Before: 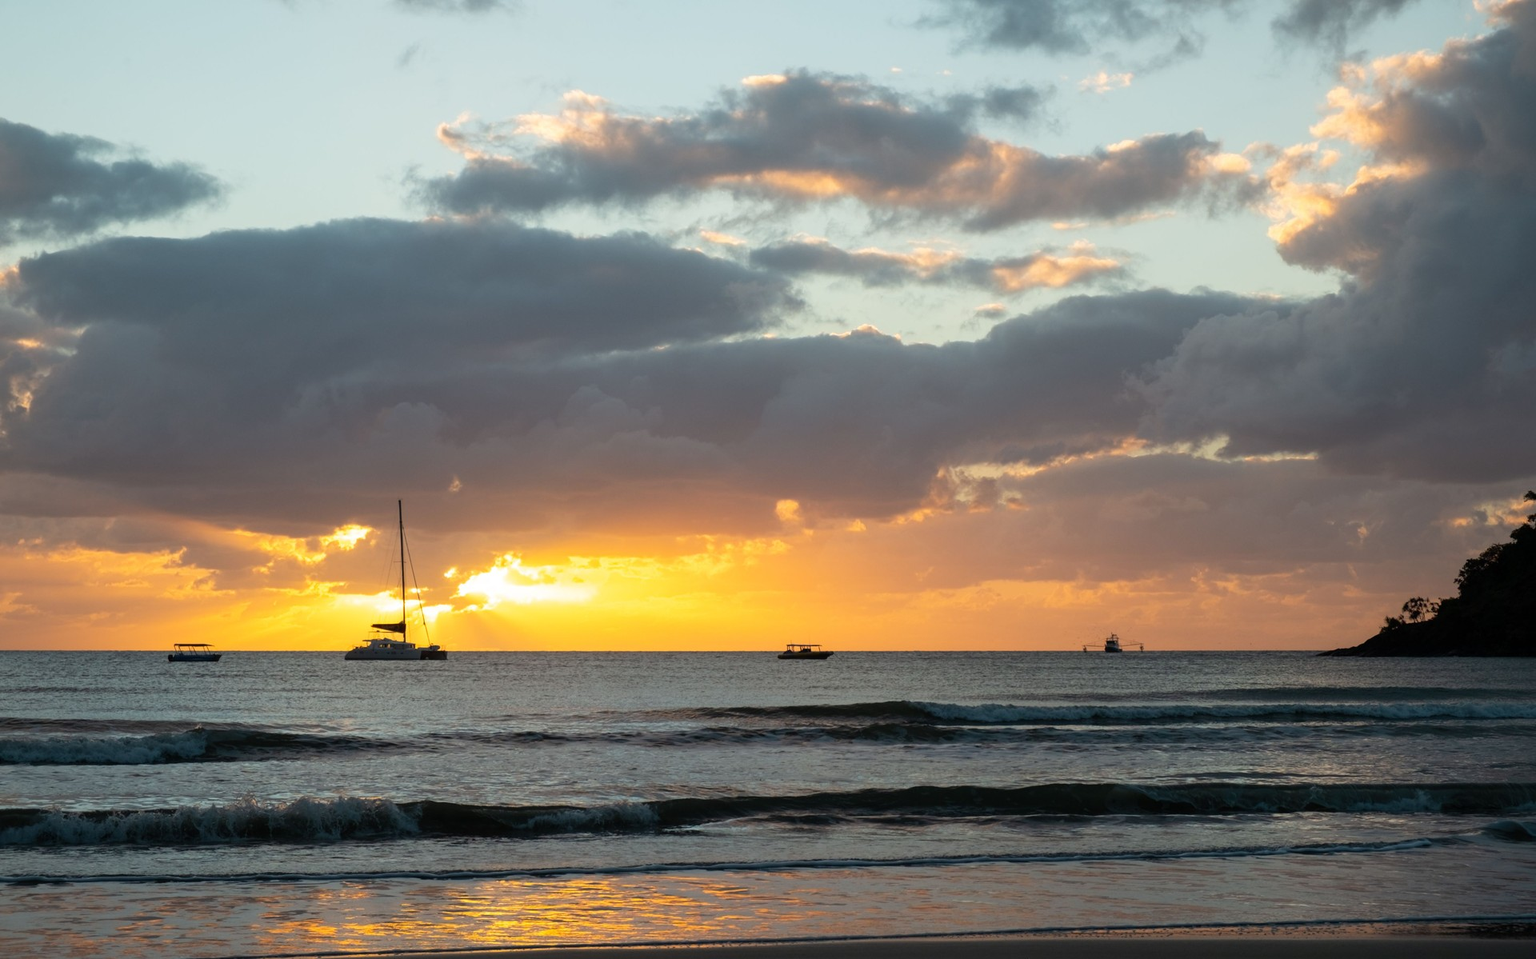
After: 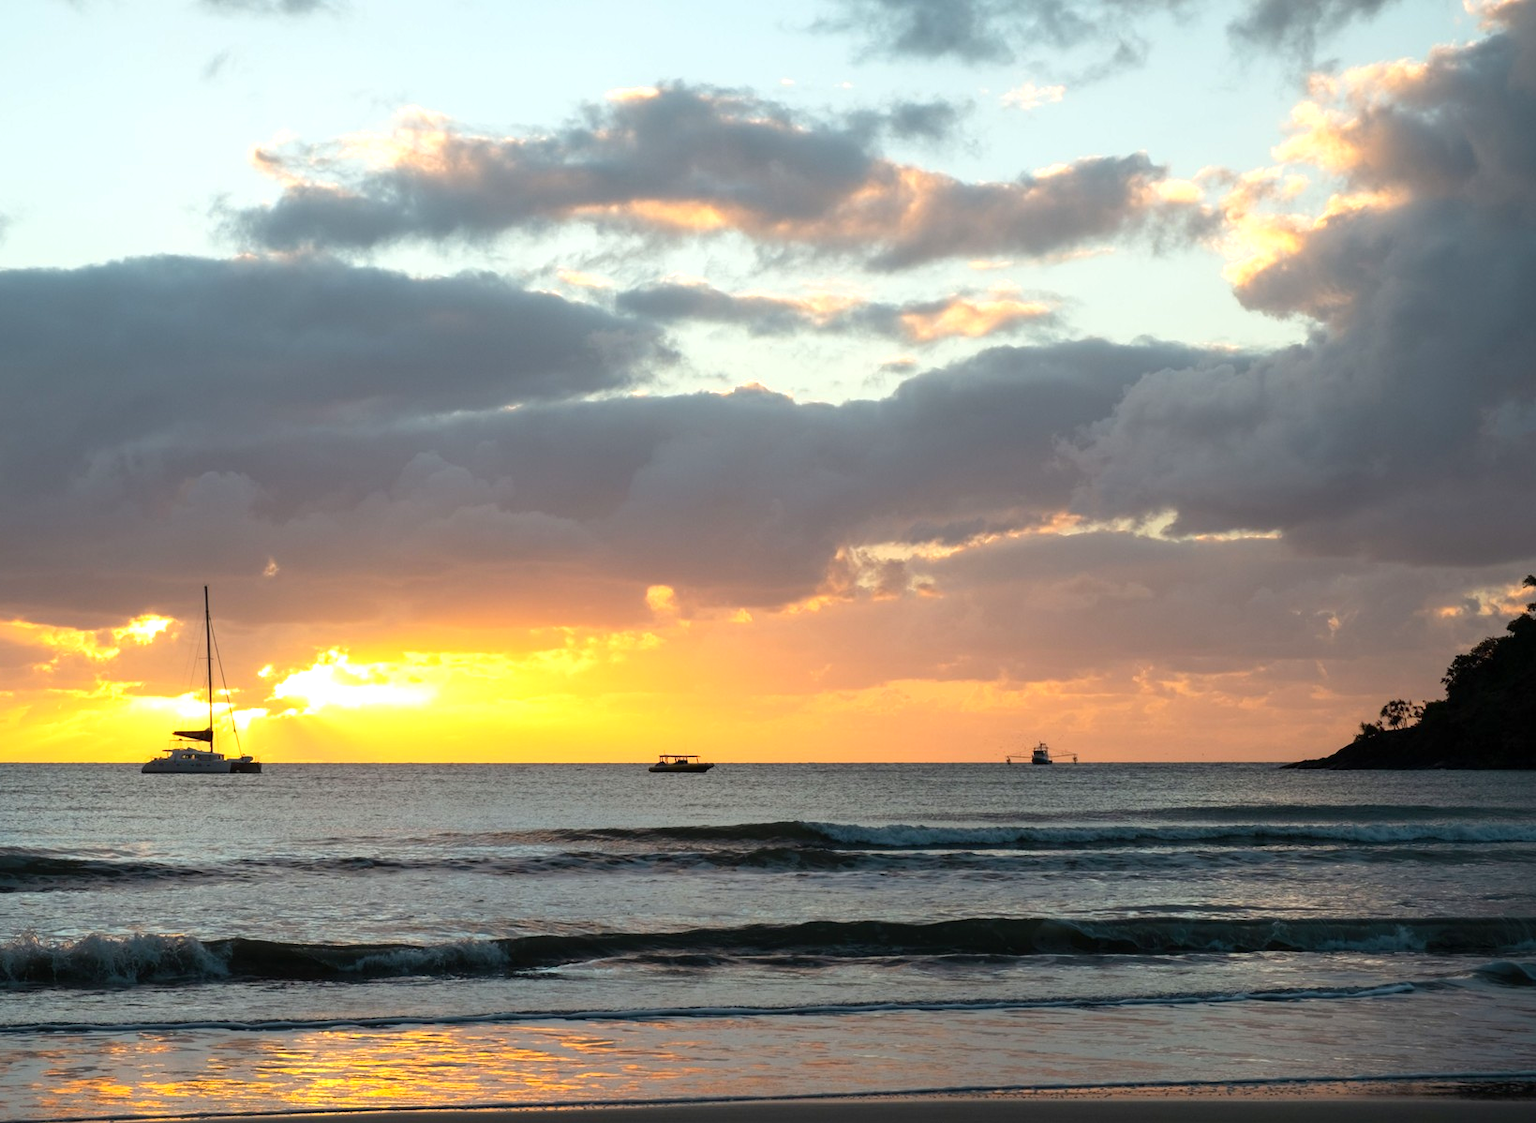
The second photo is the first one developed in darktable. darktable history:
crop and rotate: left 14.584%
exposure: exposure 0.493 EV, compensate highlight preservation false
